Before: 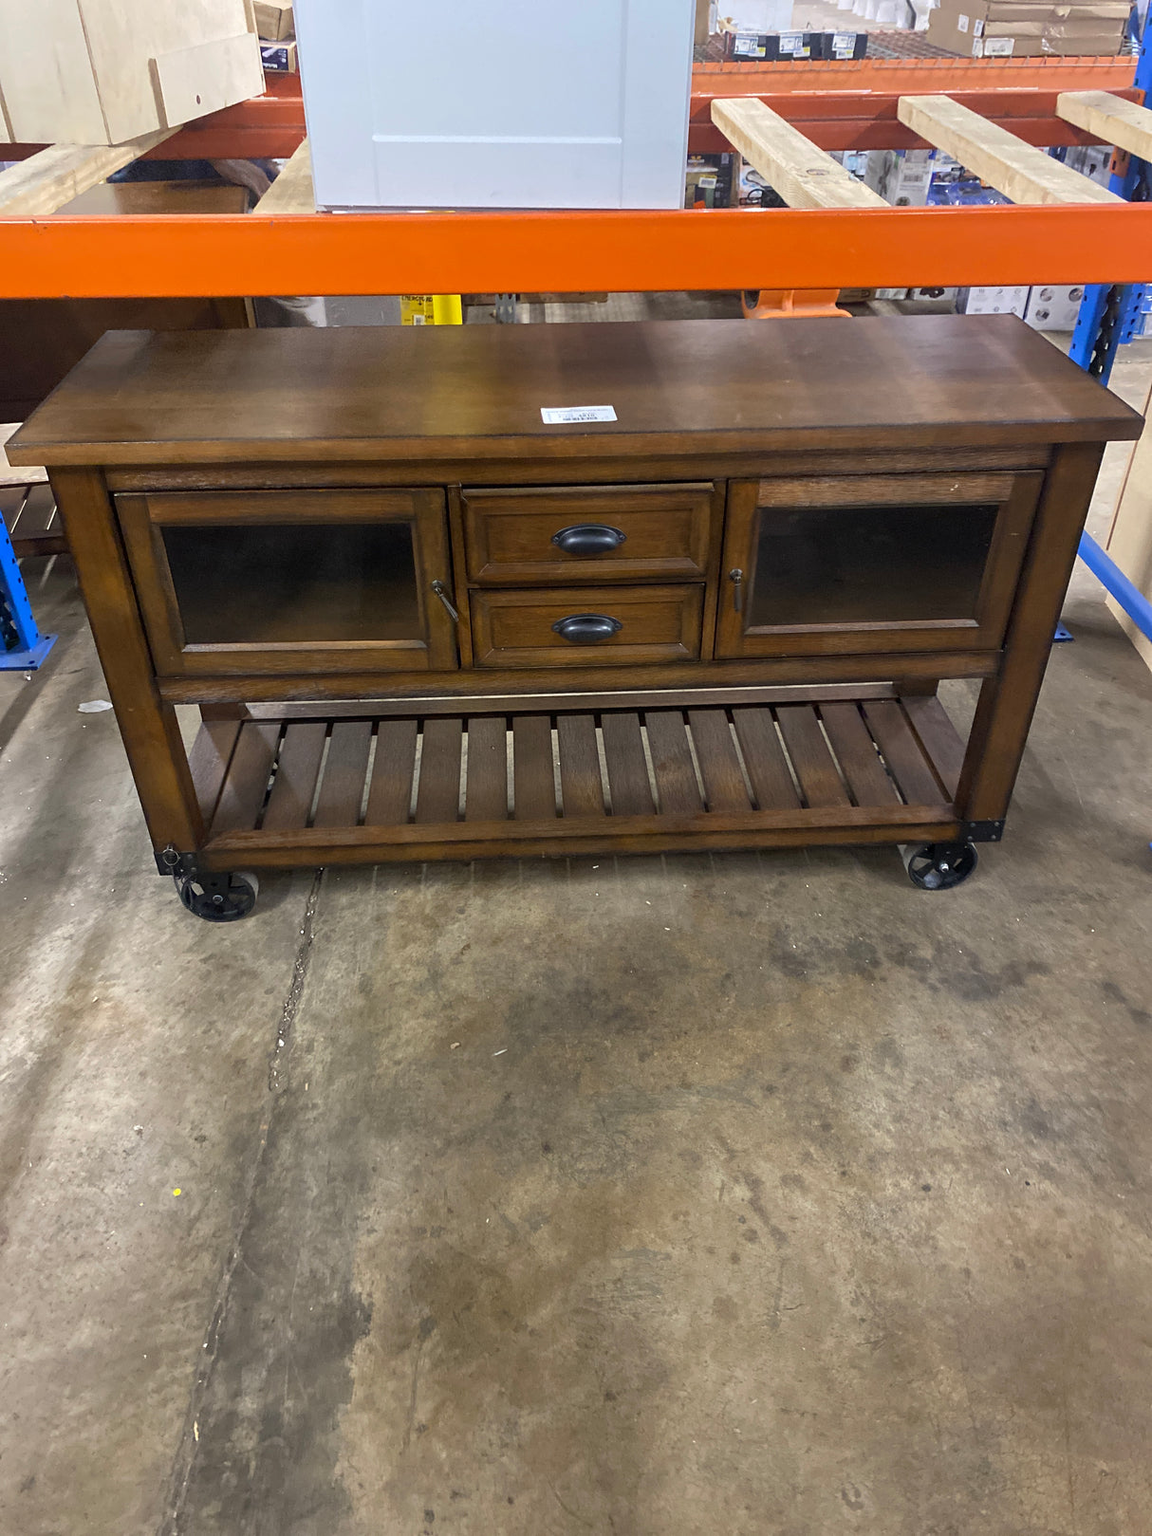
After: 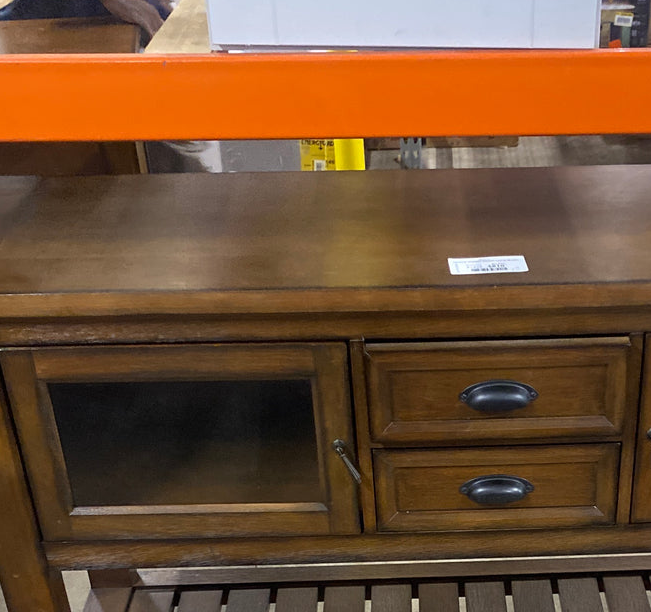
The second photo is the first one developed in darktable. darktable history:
crop: left 10.121%, top 10.631%, right 36.218%, bottom 51.526%
exposure: compensate highlight preservation false
